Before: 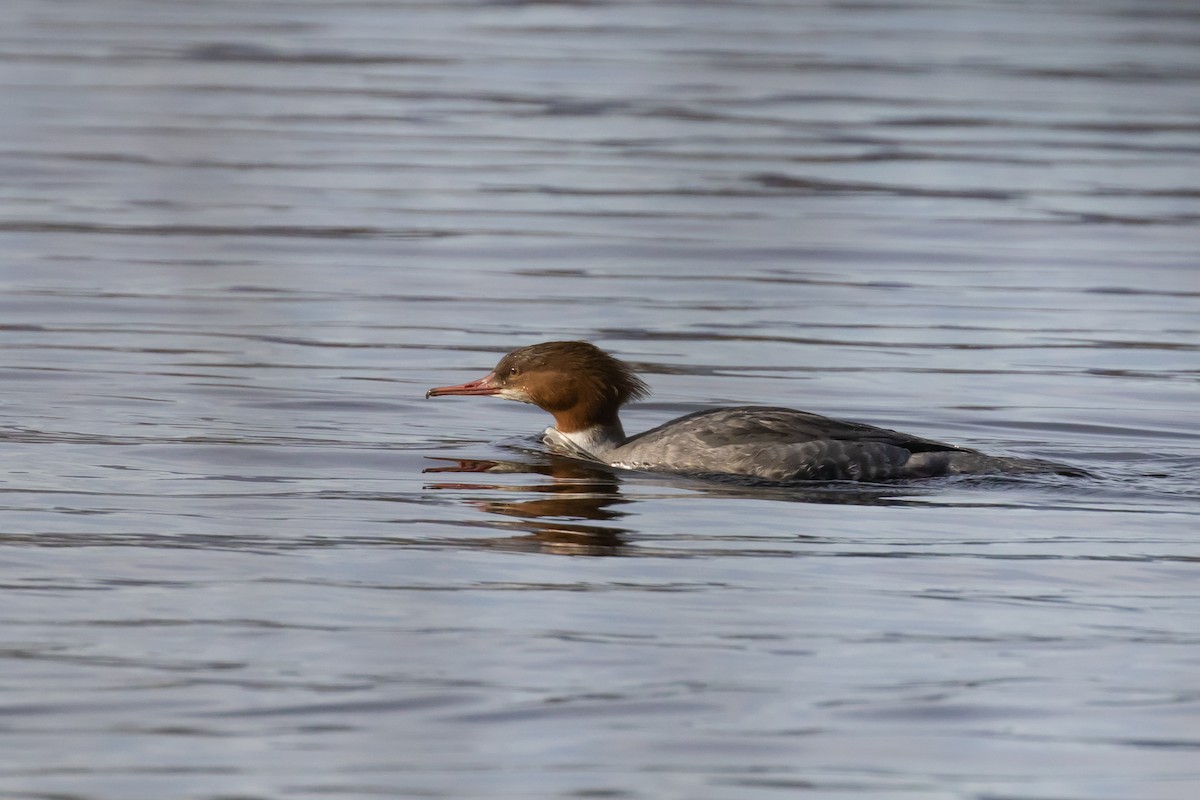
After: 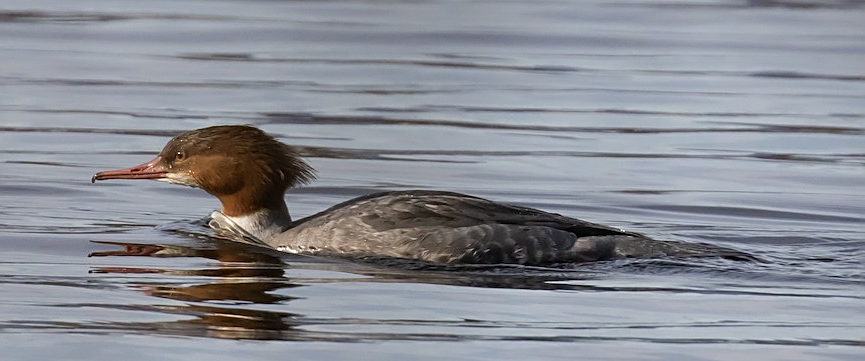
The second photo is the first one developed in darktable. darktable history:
sharpen: on, module defaults
crop and rotate: left 27.907%, top 27.185%, bottom 27.596%
